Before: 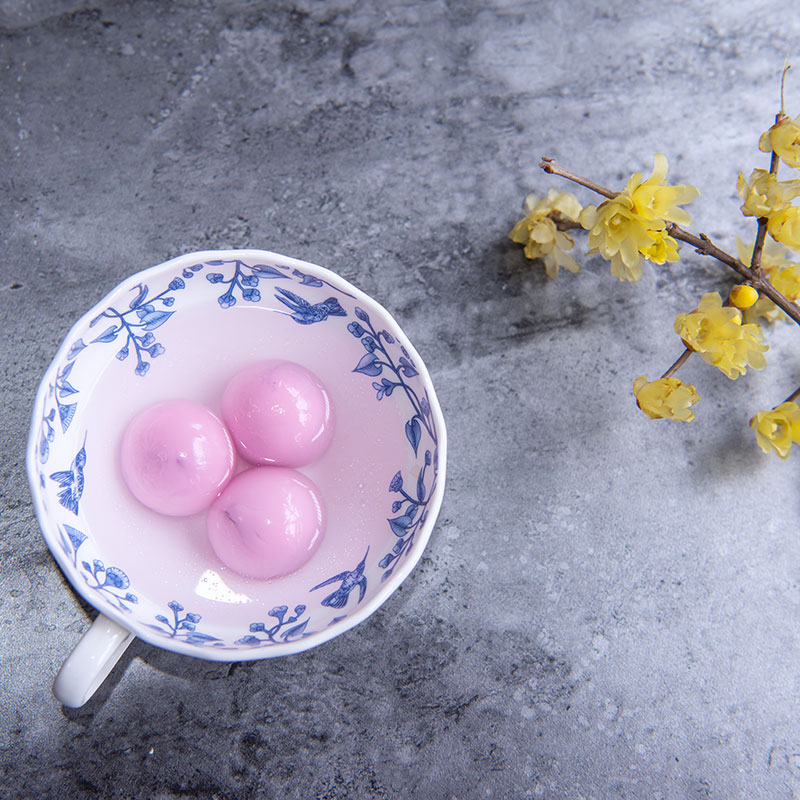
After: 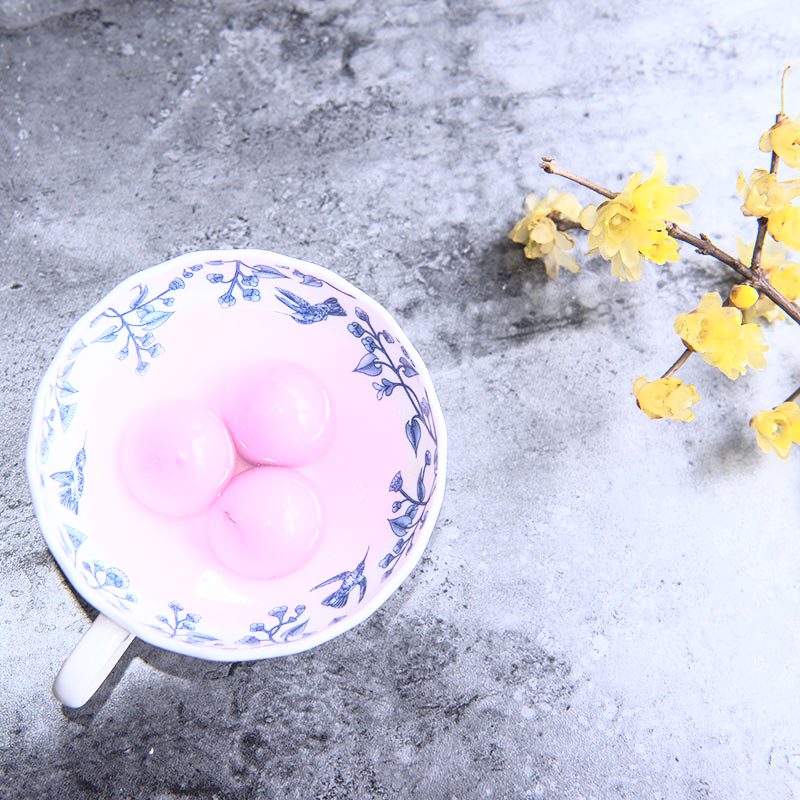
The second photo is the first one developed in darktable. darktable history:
exposure: black level correction 0, compensate exposure bias true, compensate highlight preservation false
contrast brightness saturation: contrast 0.39, brightness 0.53
